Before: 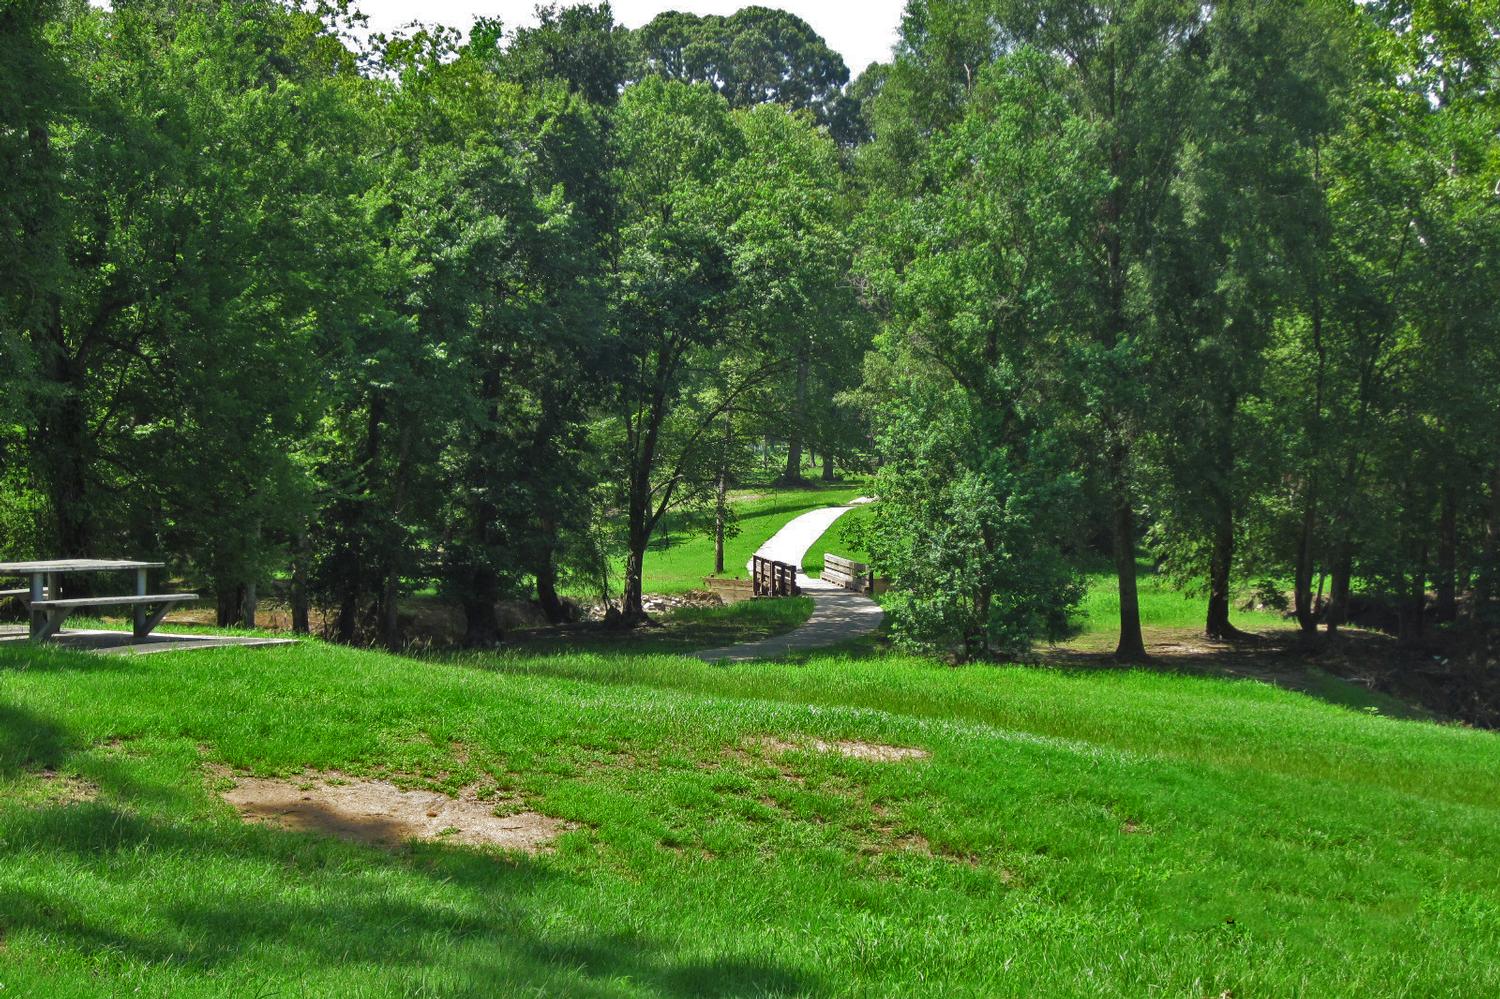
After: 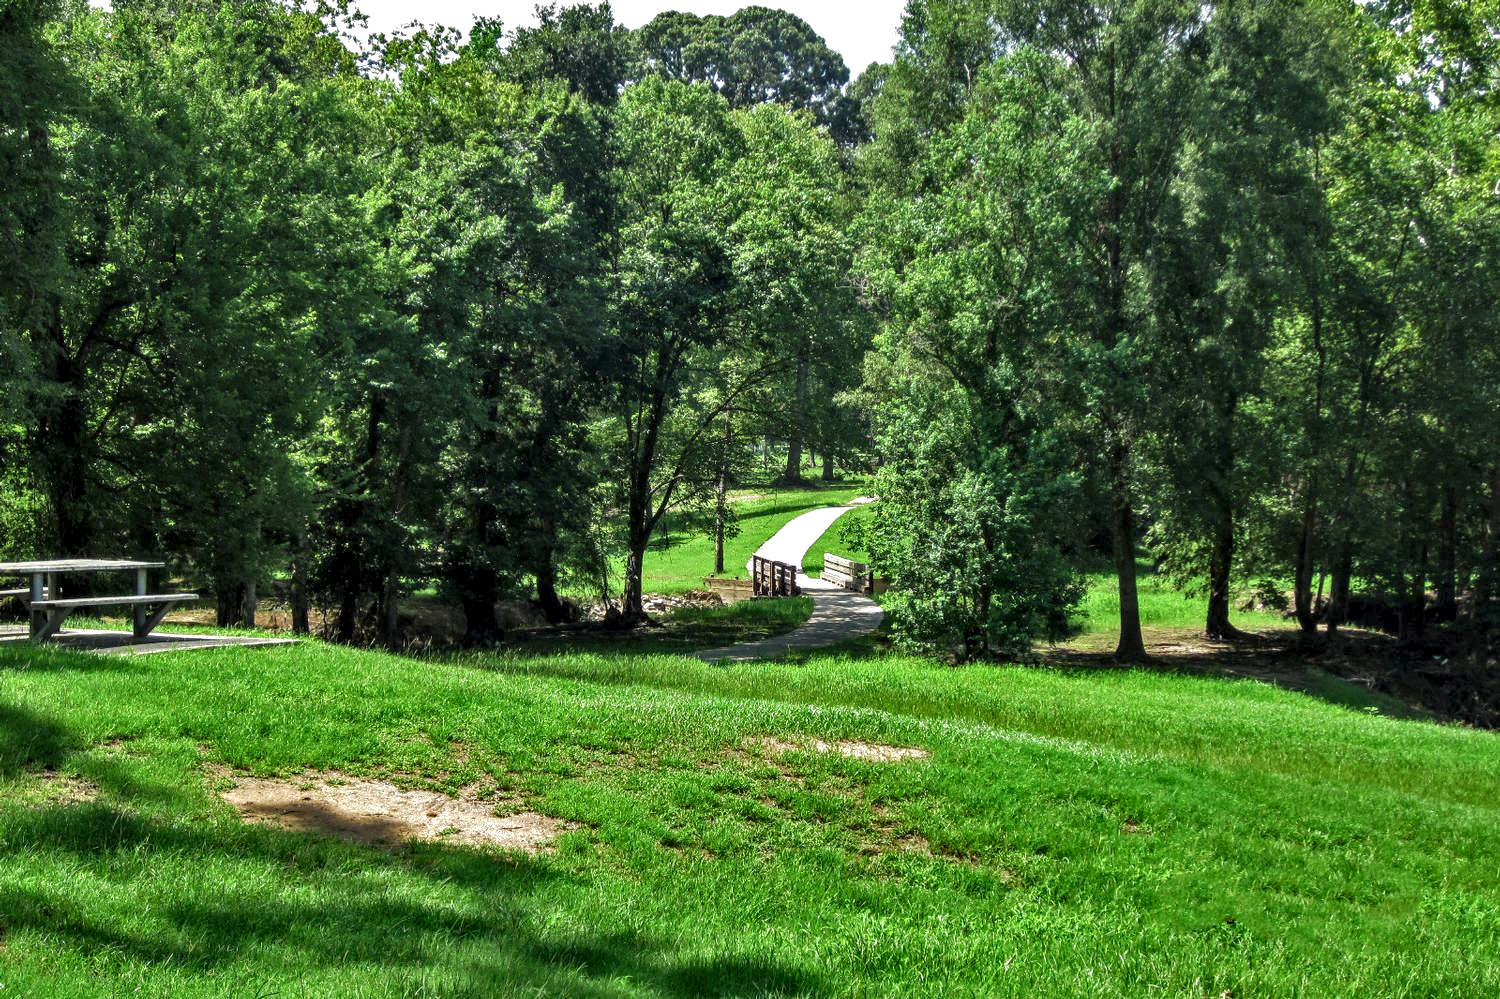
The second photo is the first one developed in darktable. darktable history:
local contrast: highlights 64%, shadows 54%, detail 168%, midtone range 0.517
